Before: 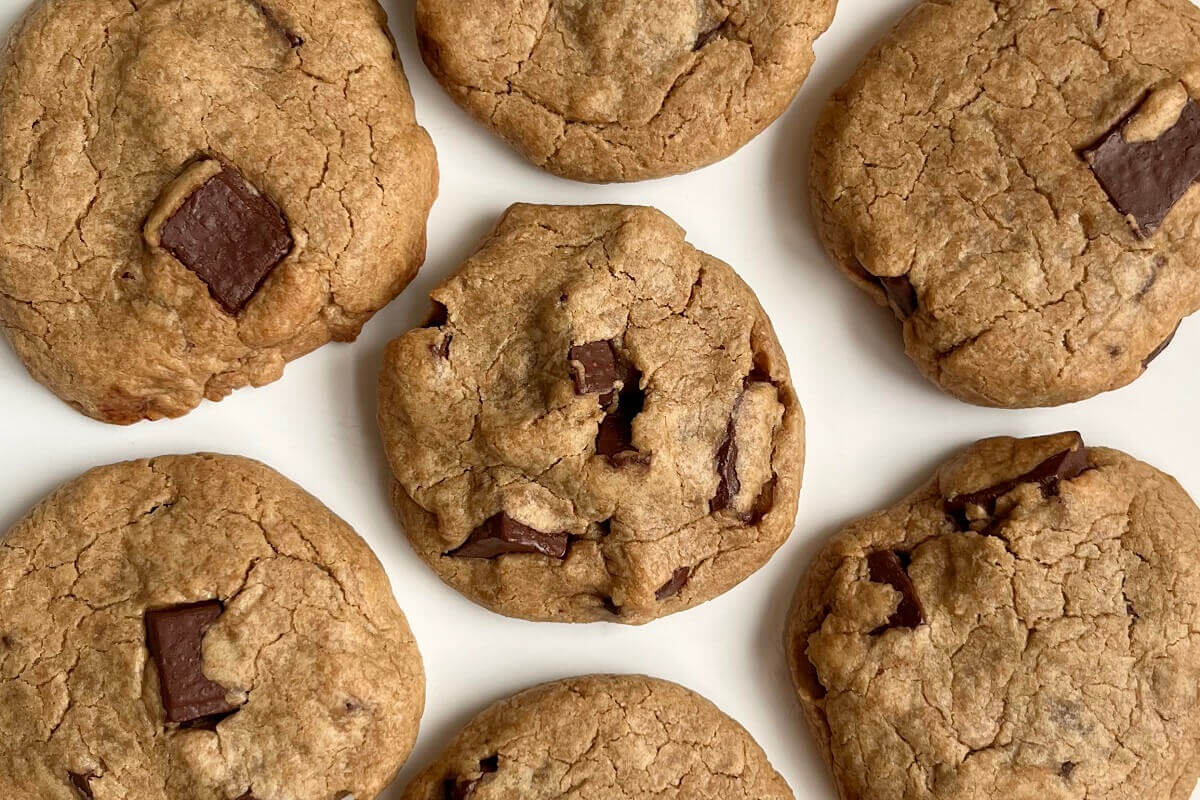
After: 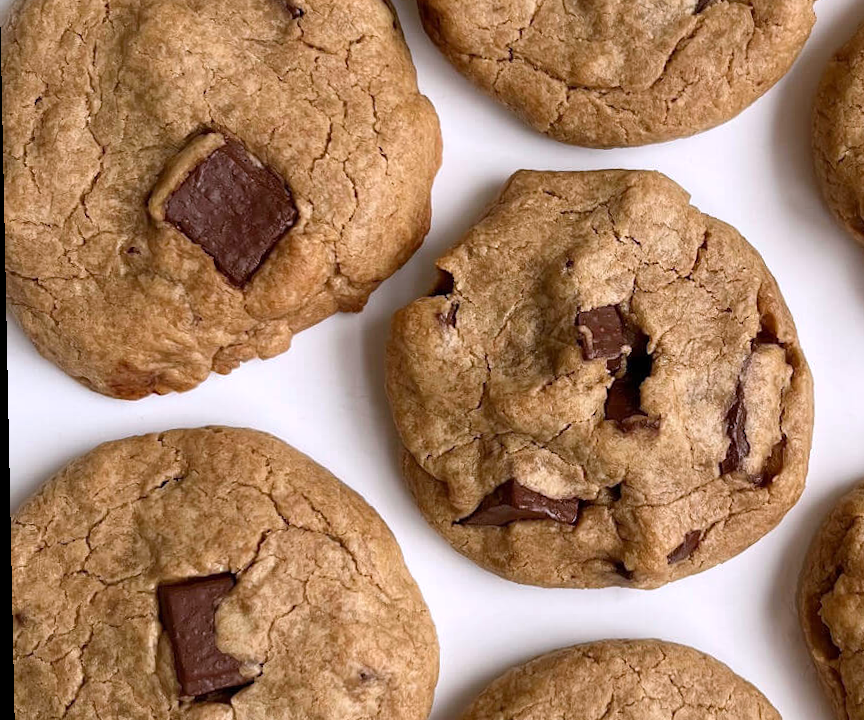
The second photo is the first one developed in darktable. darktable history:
white balance: red 1.004, blue 1.096
crop: top 5.803%, right 27.864%, bottom 5.804%
rotate and perspective: rotation -1.17°, automatic cropping off
